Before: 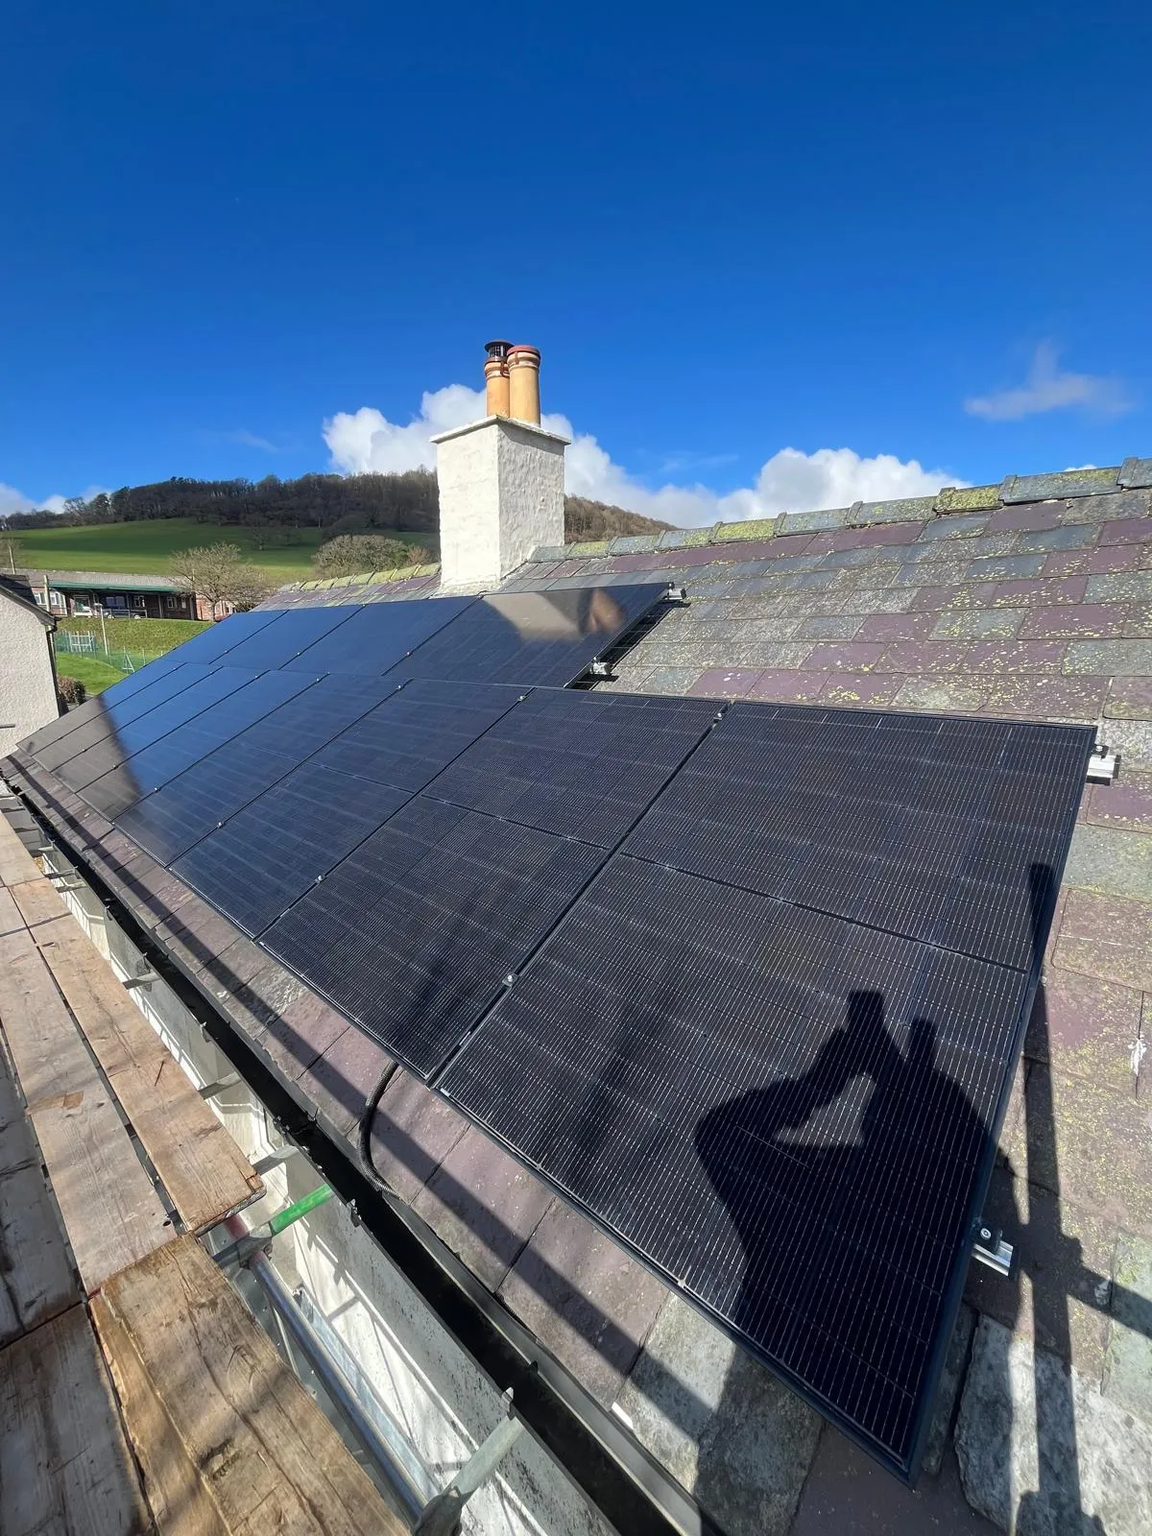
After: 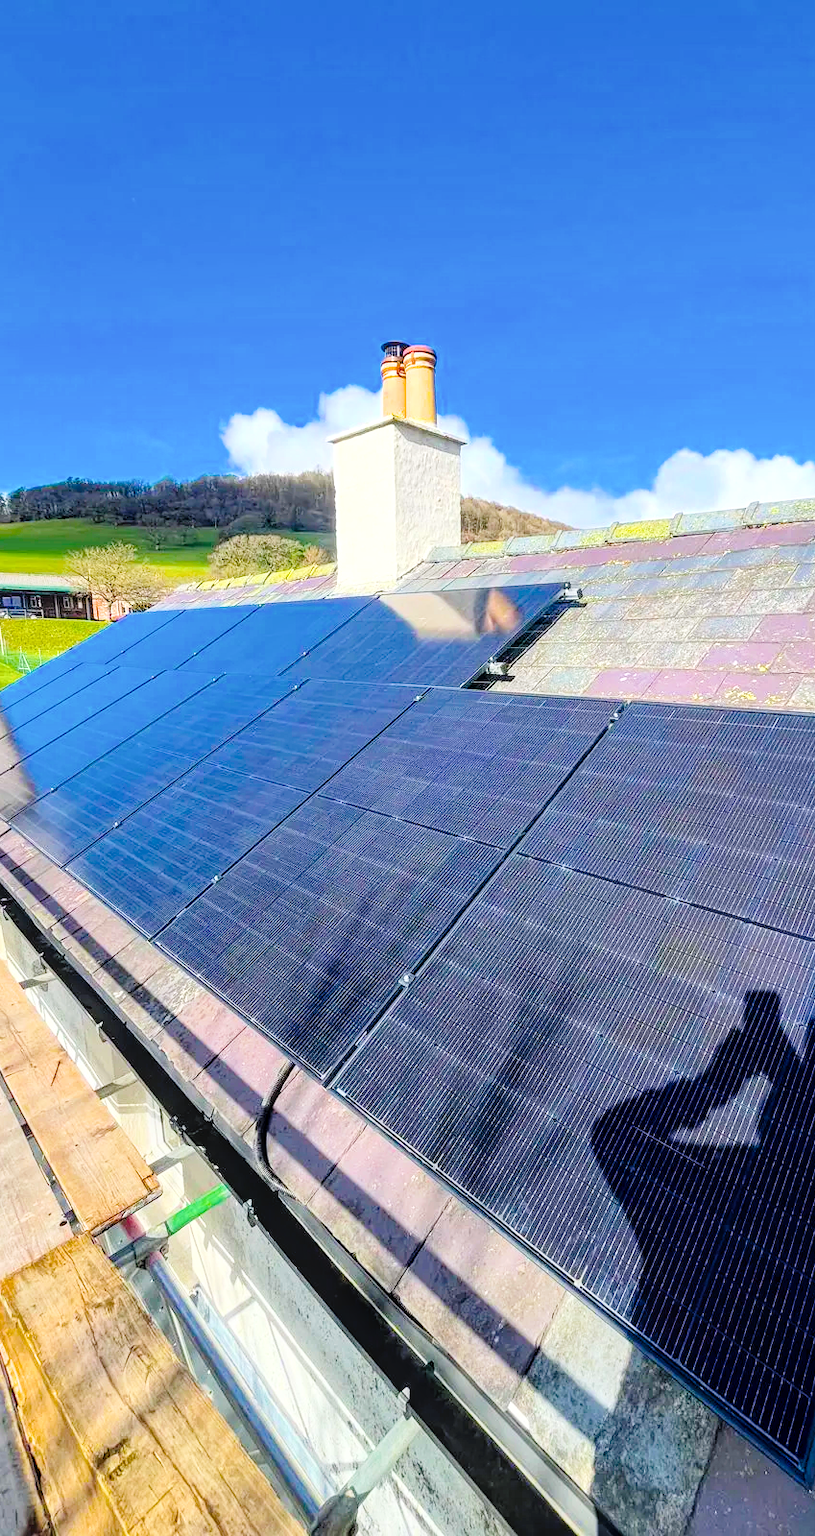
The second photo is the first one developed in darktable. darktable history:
local contrast: detail 130%
filmic rgb: black relative exposure -7.65 EV, white relative exposure 4.56 EV, hardness 3.61, color science v6 (2022)
tone curve: curves: ch0 [(0, 0) (0.003, 0.015) (0.011, 0.019) (0.025, 0.026) (0.044, 0.041) (0.069, 0.057) (0.1, 0.085) (0.136, 0.116) (0.177, 0.158) (0.224, 0.215) (0.277, 0.286) (0.335, 0.367) (0.399, 0.452) (0.468, 0.534) (0.543, 0.612) (0.623, 0.698) (0.709, 0.775) (0.801, 0.858) (0.898, 0.928) (1, 1)], preserve colors none
exposure: black level correction 0, exposure 1.199 EV, compensate highlight preservation false
crop and rotate: left 9.056%, right 20.145%
color balance rgb: perceptual saturation grading › global saturation 25.35%, global vibrance 59.503%
